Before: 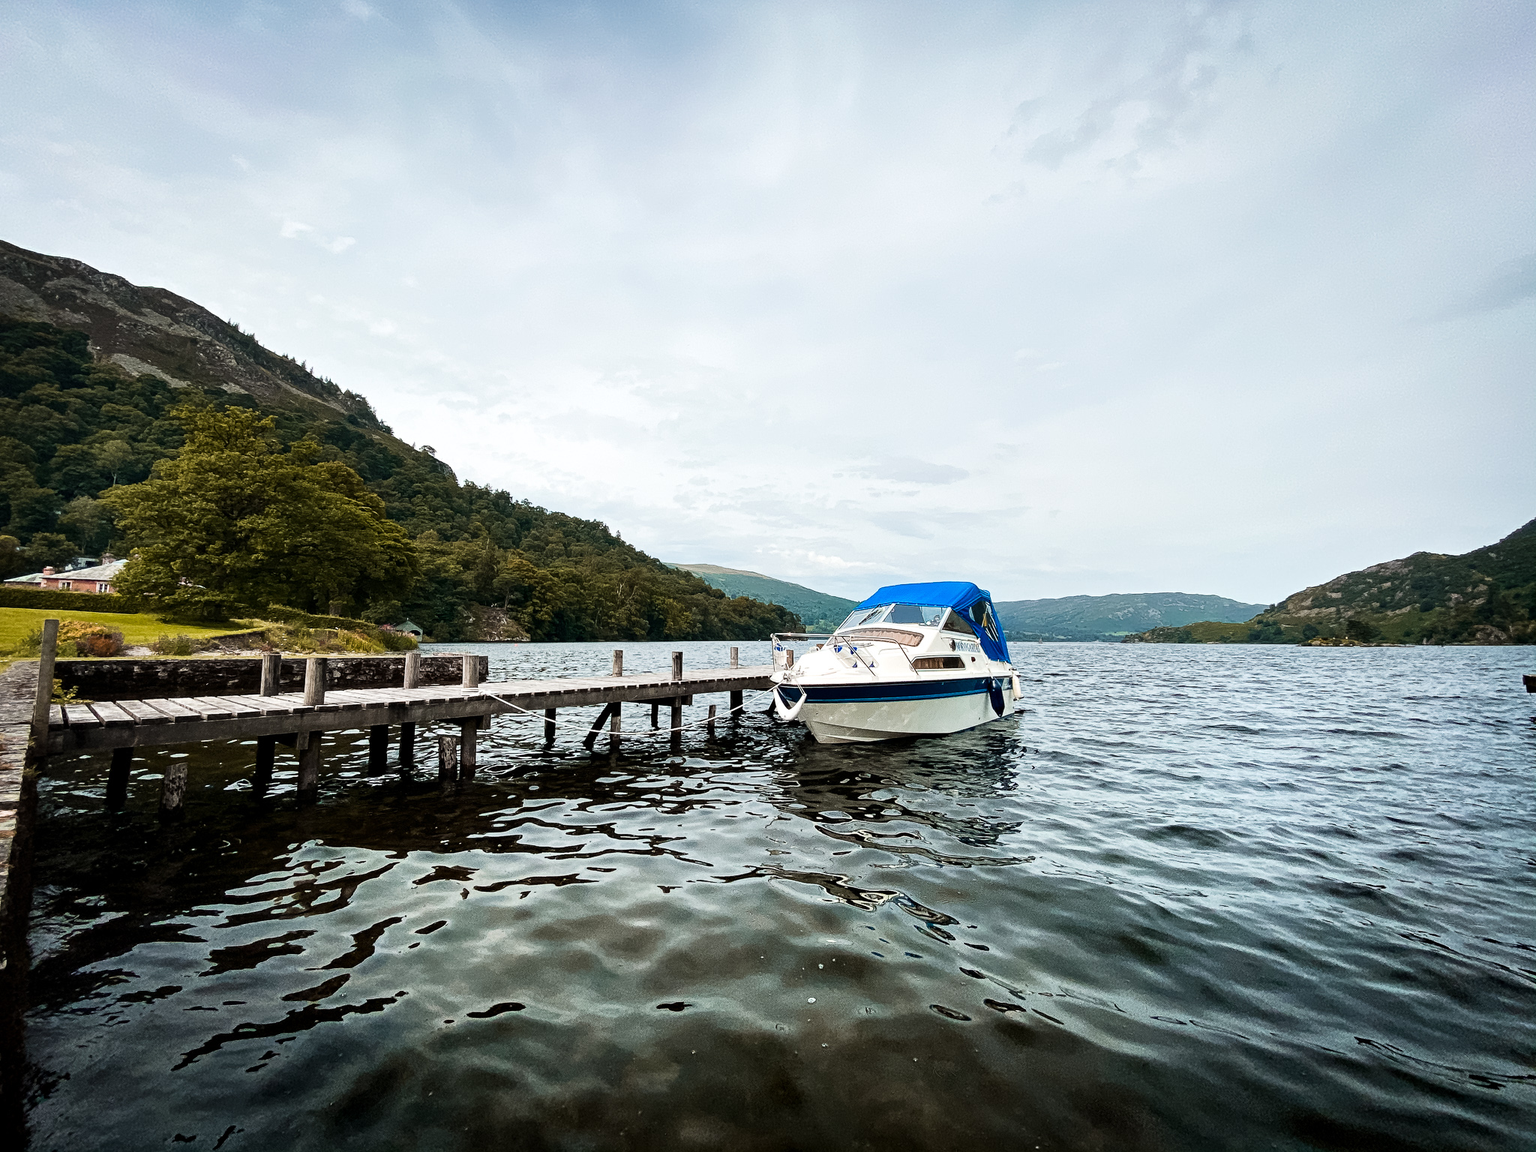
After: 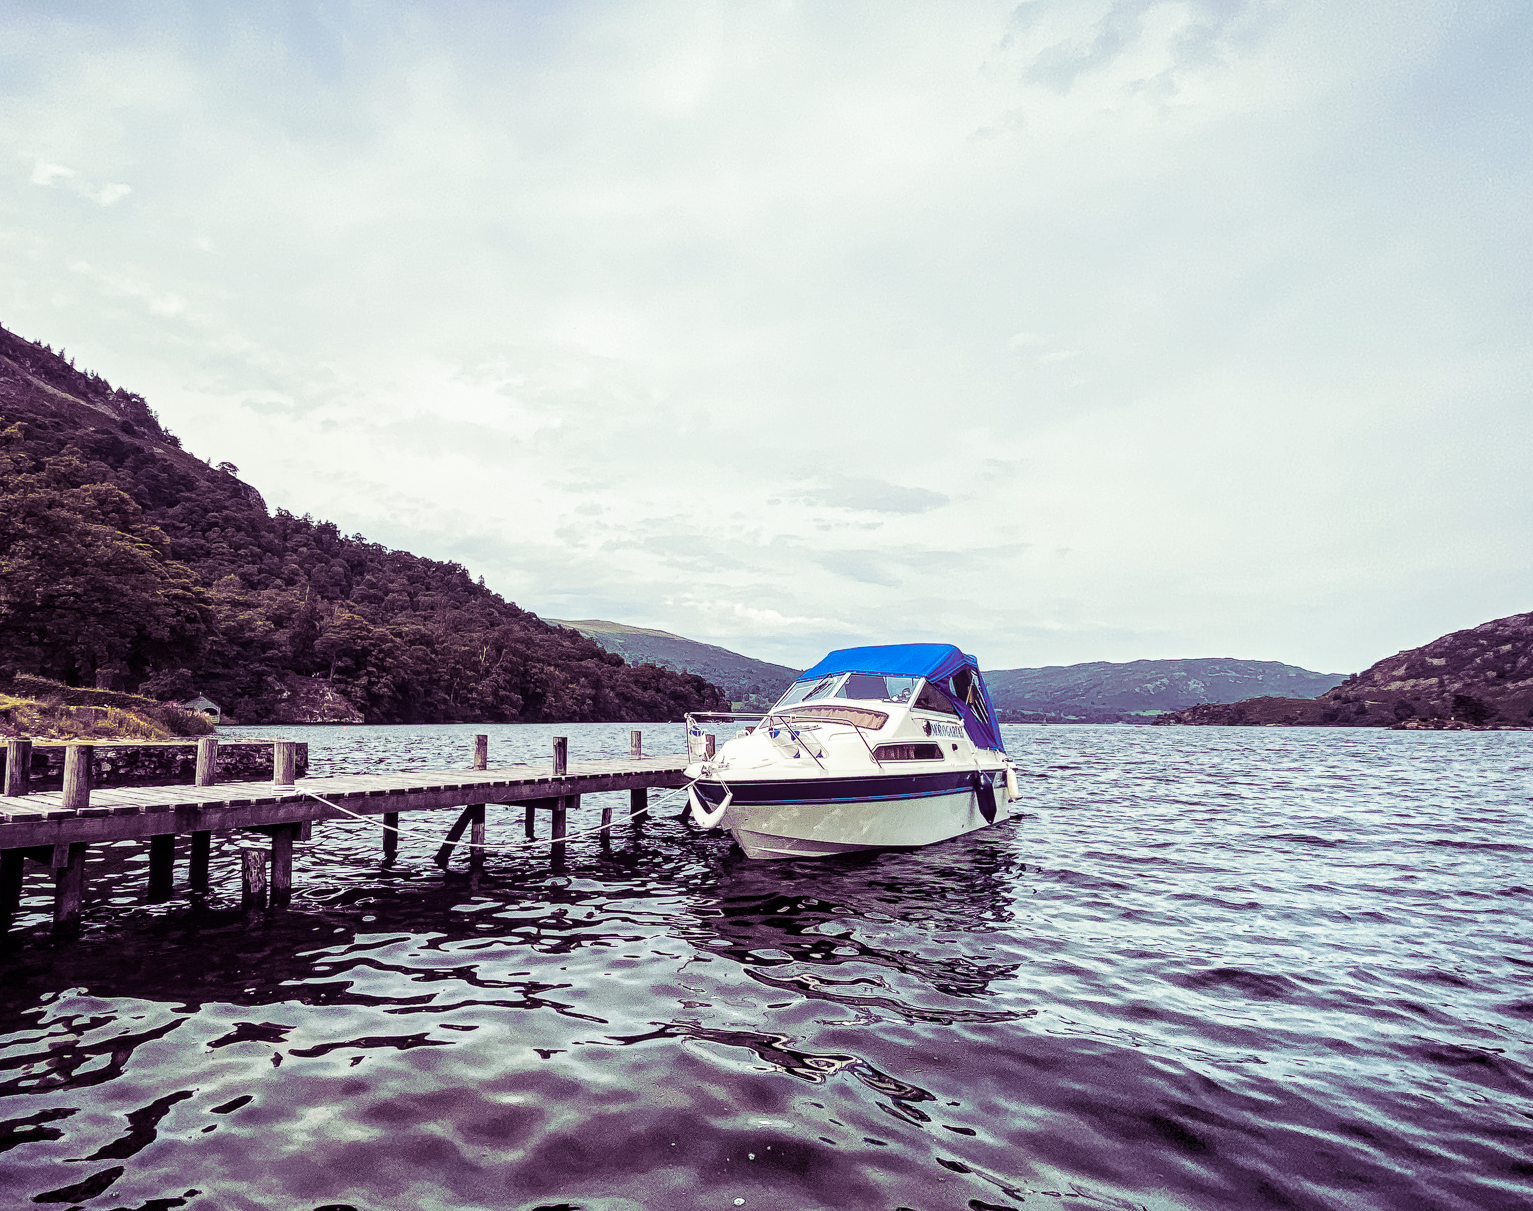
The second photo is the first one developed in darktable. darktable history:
local contrast: on, module defaults
split-toning: shadows › hue 277.2°, shadows › saturation 0.74
crop: left 16.768%, top 8.653%, right 8.362%, bottom 12.485%
